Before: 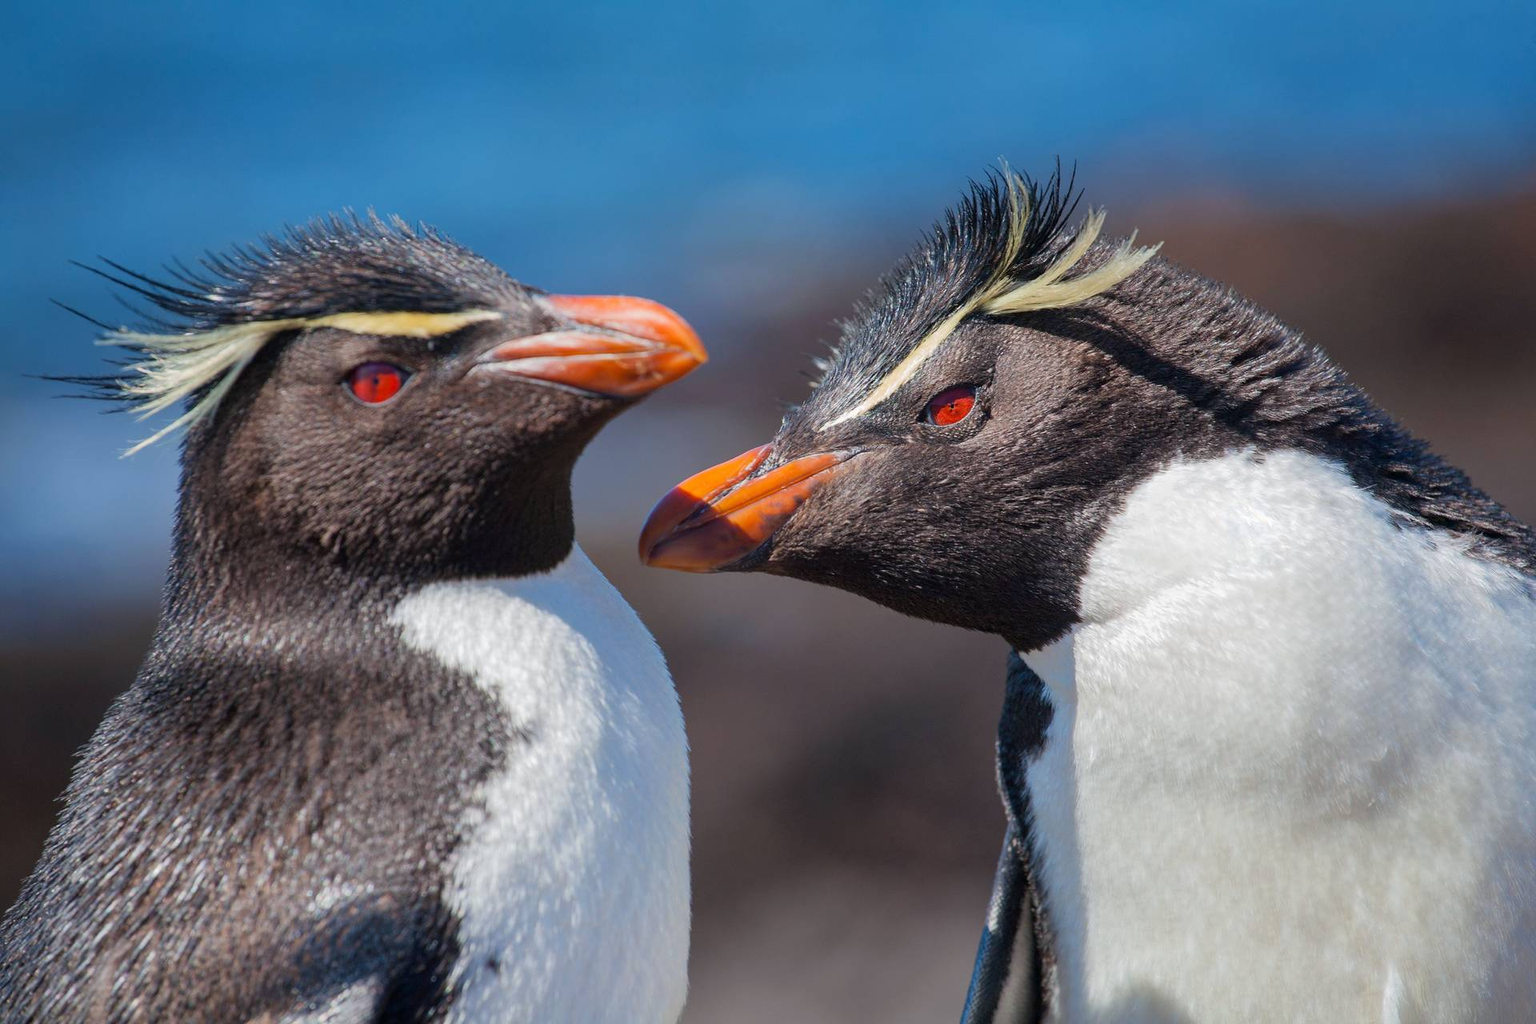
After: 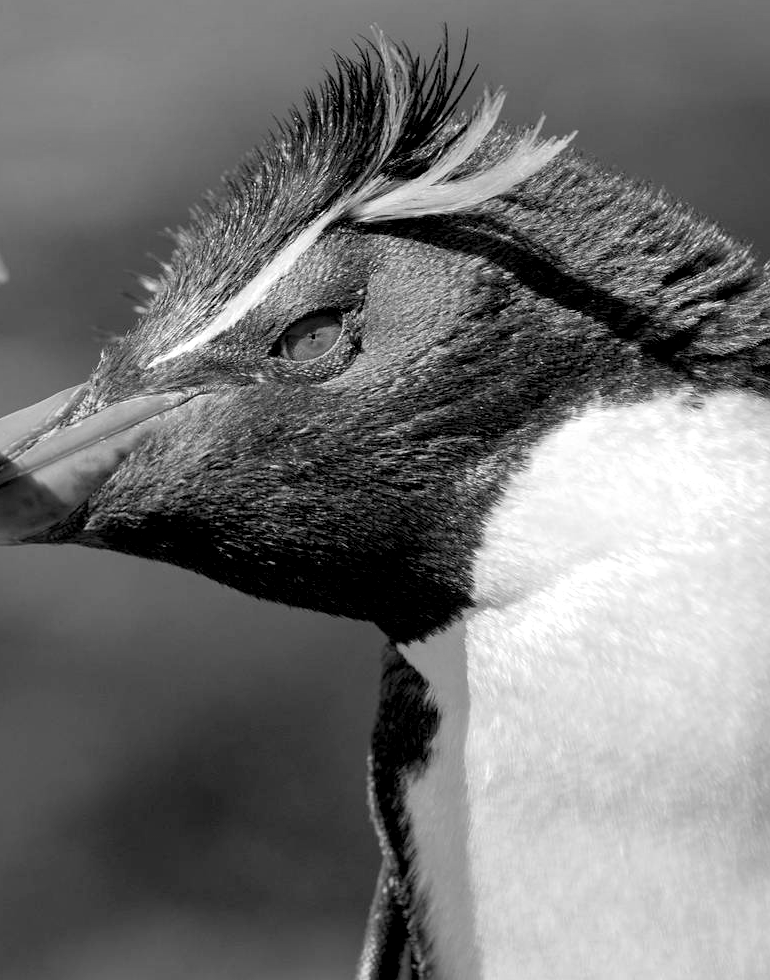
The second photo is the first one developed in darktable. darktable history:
crop: left 45.721%, top 13.393%, right 14.118%, bottom 10.01%
monochrome: on, module defaults
rgb levels: levels [[0.01, 0.419, 0.839], [0, 0.5, 1], [0, 0.5, 1]]
